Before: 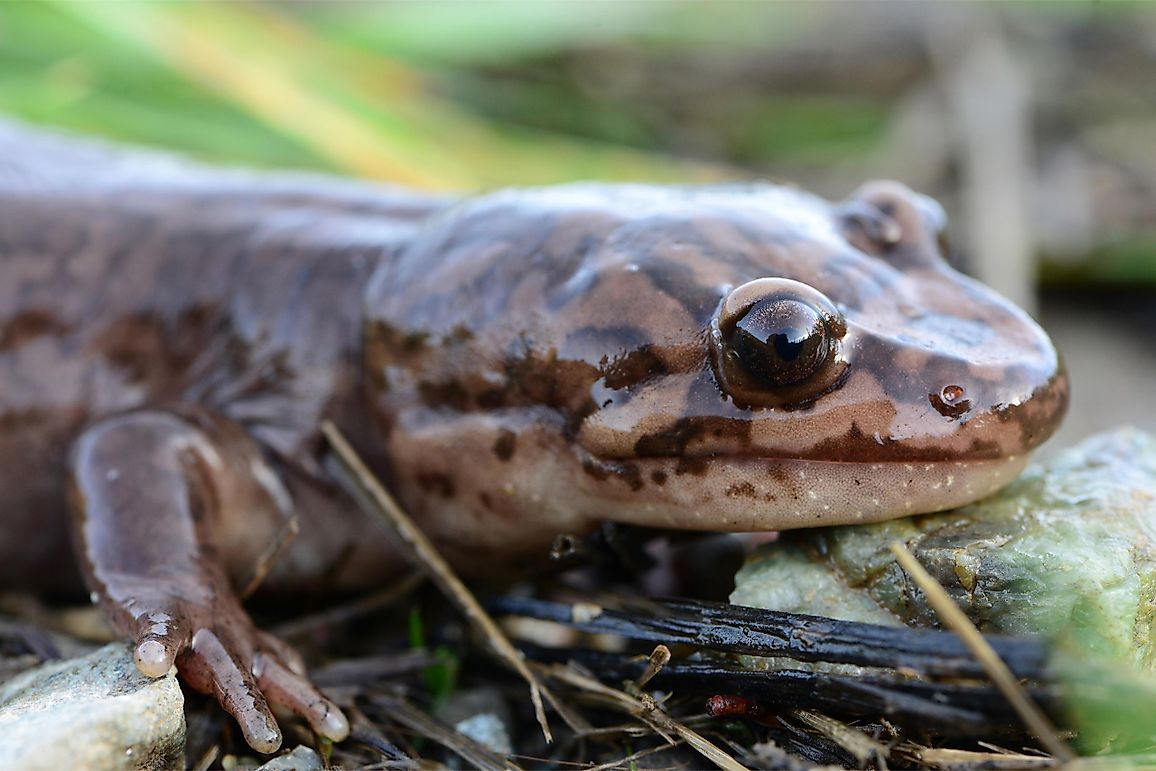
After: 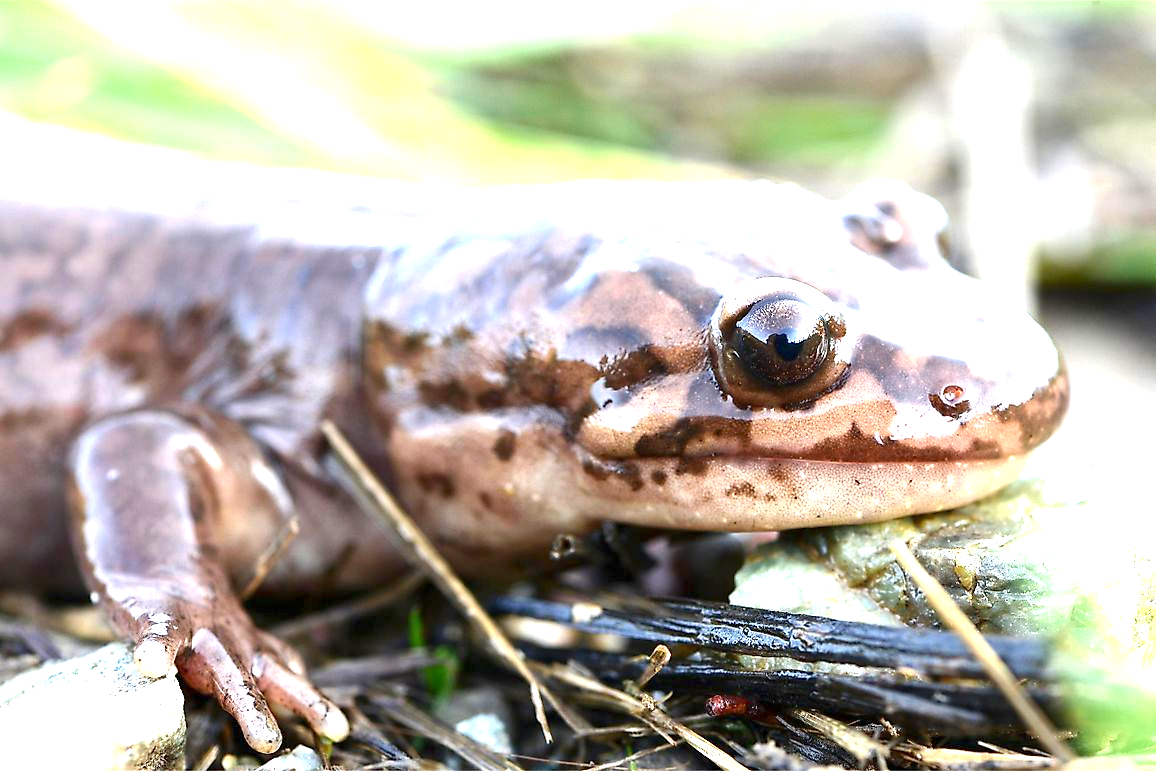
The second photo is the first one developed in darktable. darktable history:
exposure: black level correction 0.001, exposure 1.82 EV, compensate highlight preservation false
